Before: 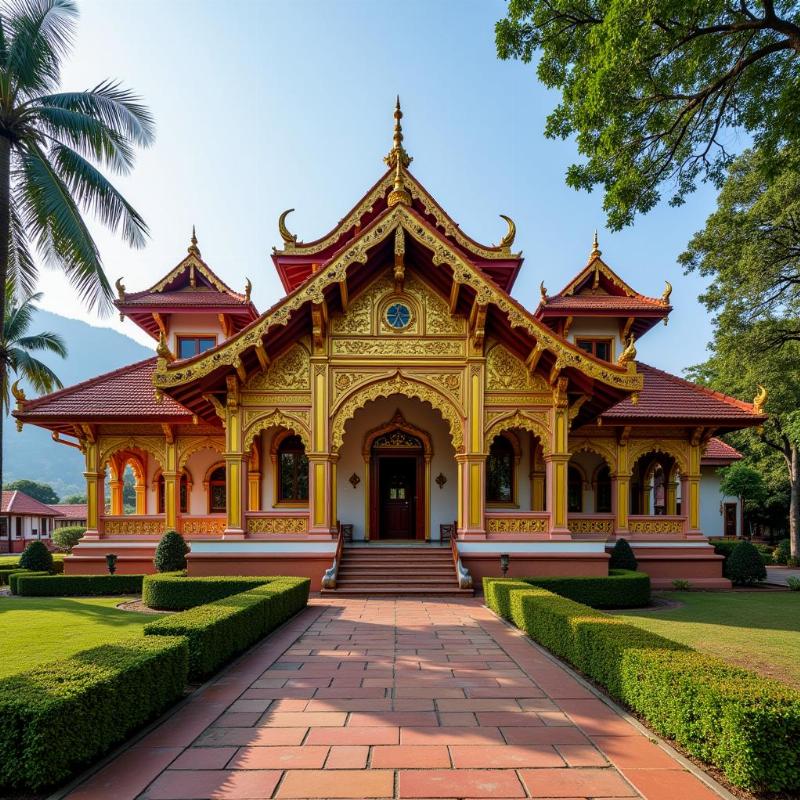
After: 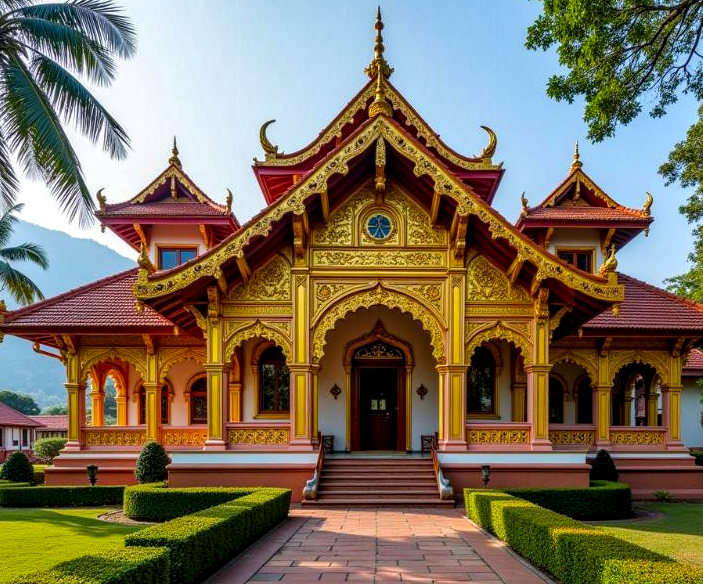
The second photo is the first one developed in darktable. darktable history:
color balance rgb: perceptual saturation grading › global saturation 17.937%
crop and rotate: left 2.423%, top 11.246%, right 9.666%, bottom 15.669%
shadows and highlights: shadows 11.72, white point adjustment 1.16, soften with gaussian
local contrast: detail 130%
